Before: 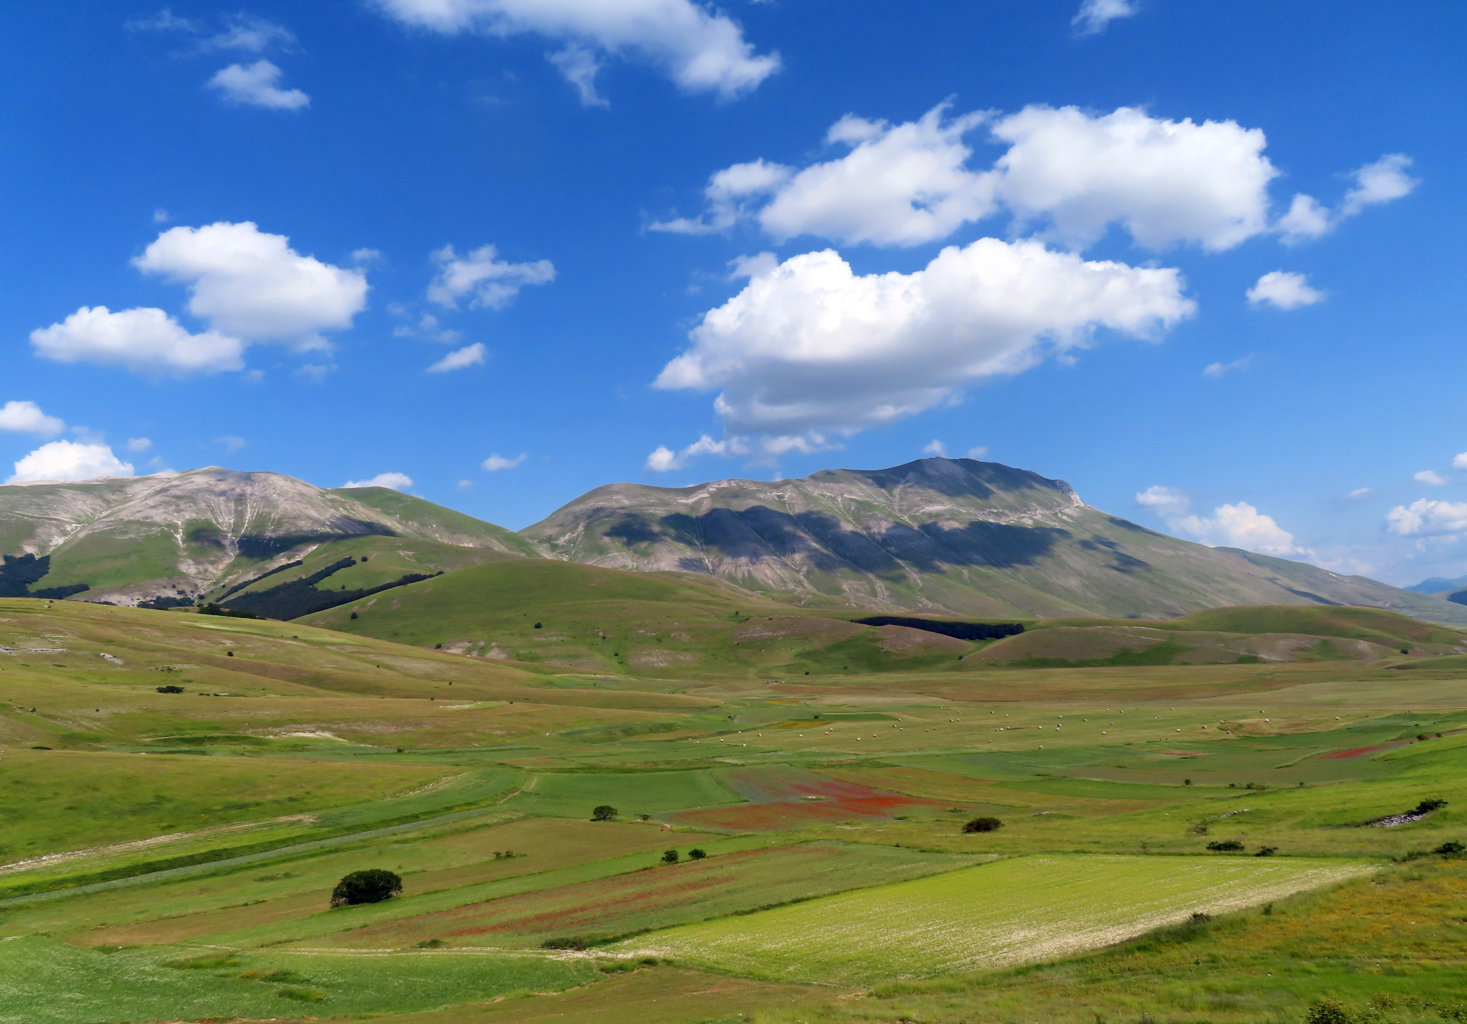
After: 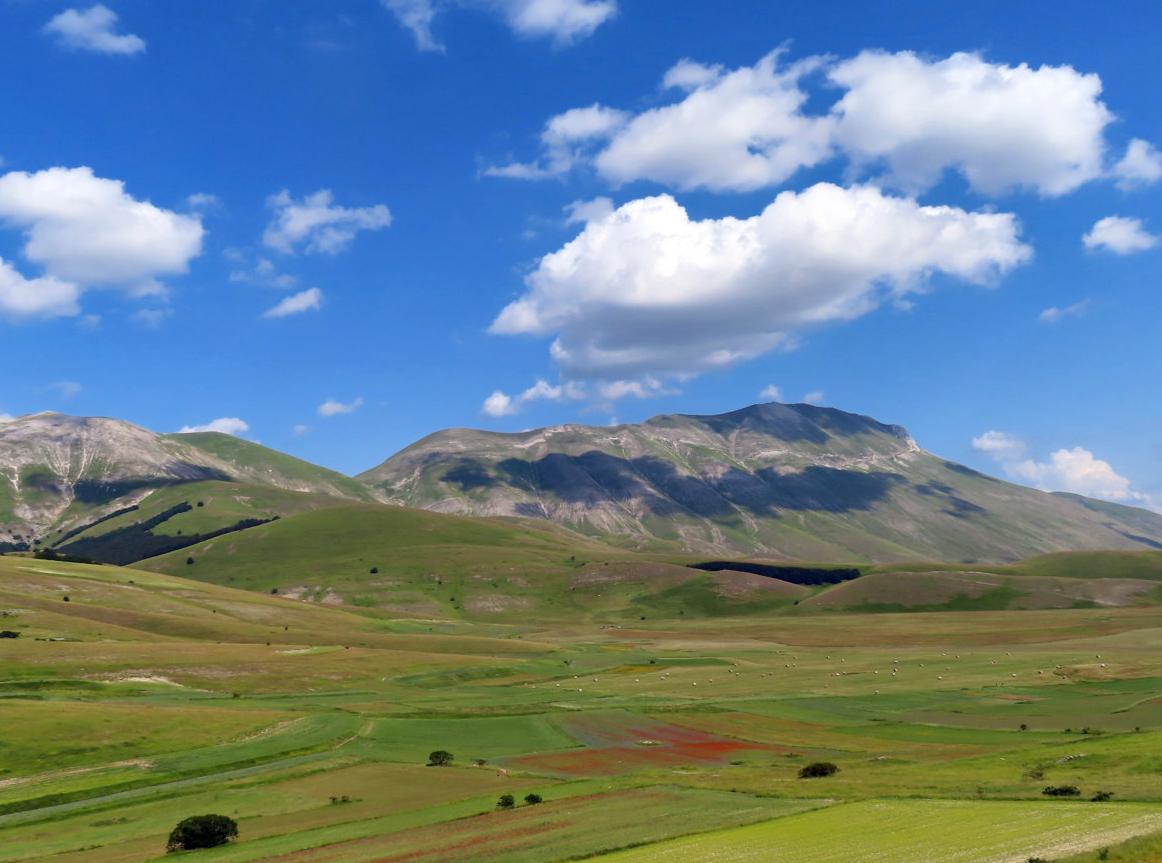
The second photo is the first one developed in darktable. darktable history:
crop: left 11.225%, top 5.381%, right 9.565%, bottom 10.314%
shadows and highlights: soften with gaussian
